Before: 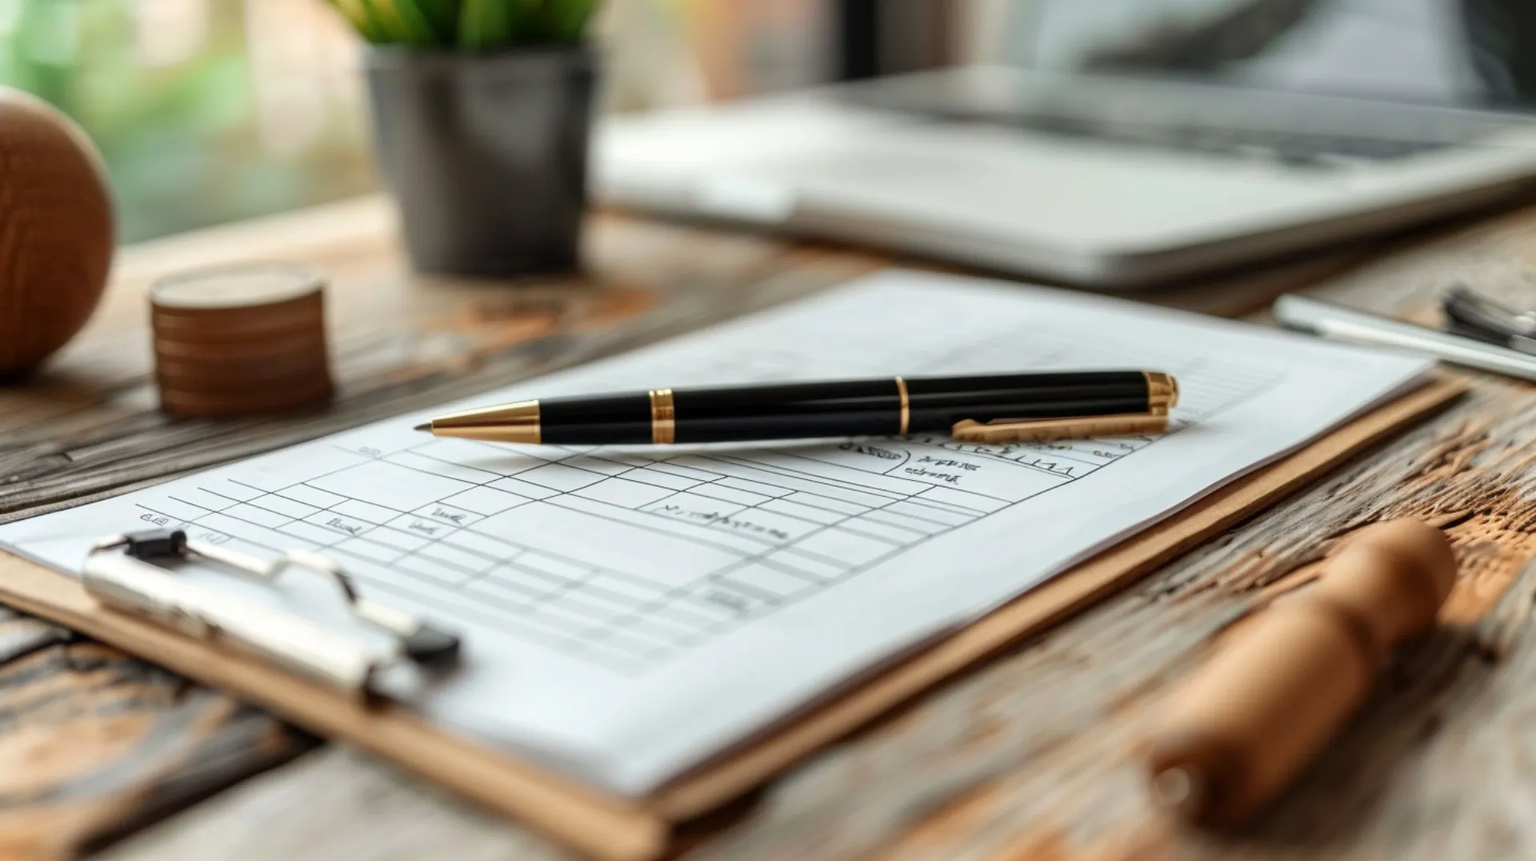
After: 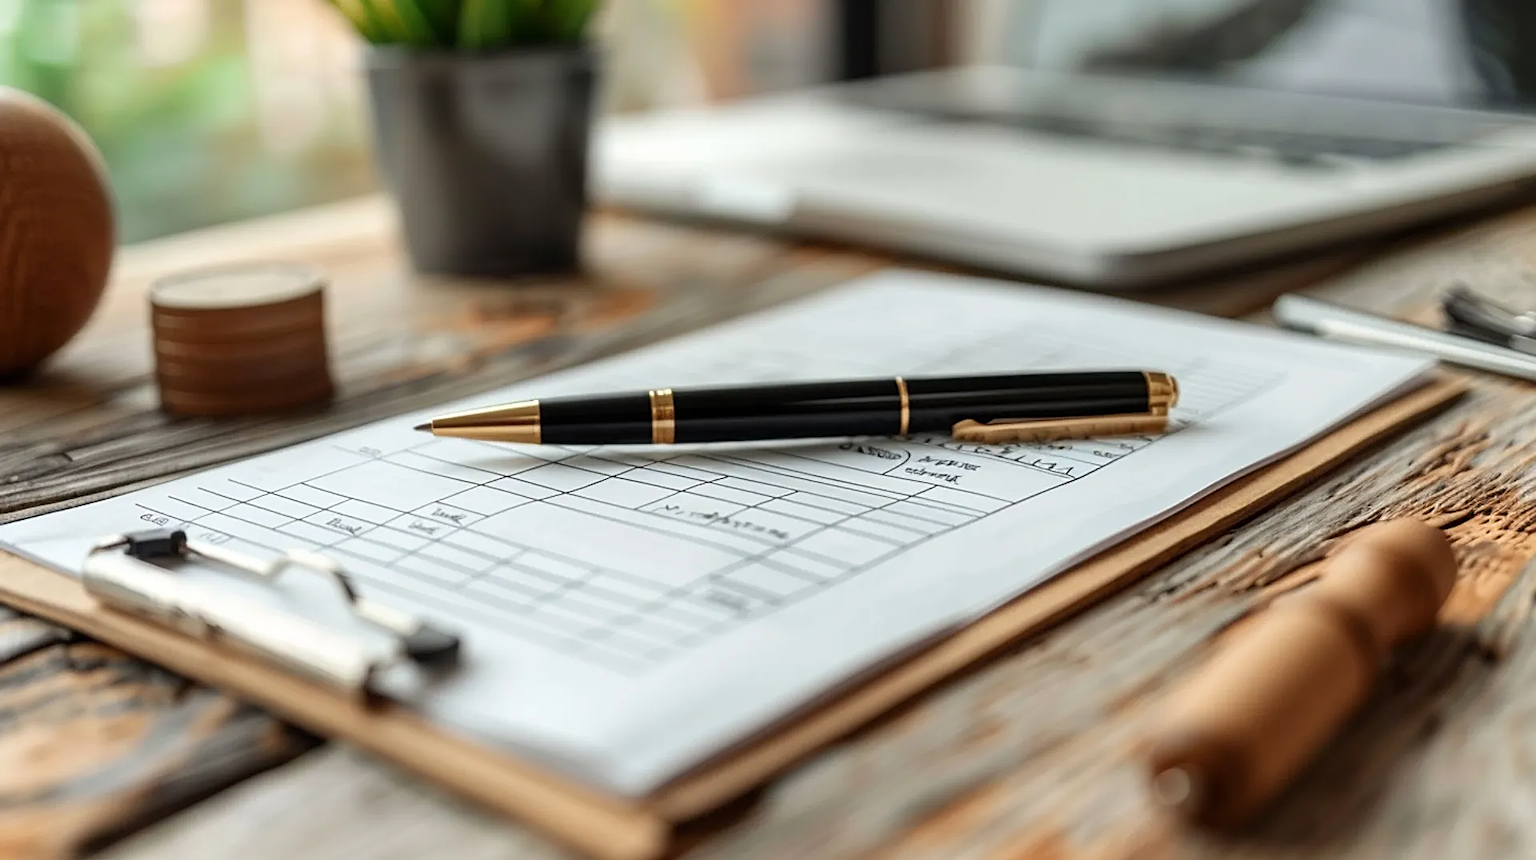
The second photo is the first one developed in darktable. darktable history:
sharpen: amount 0.58
